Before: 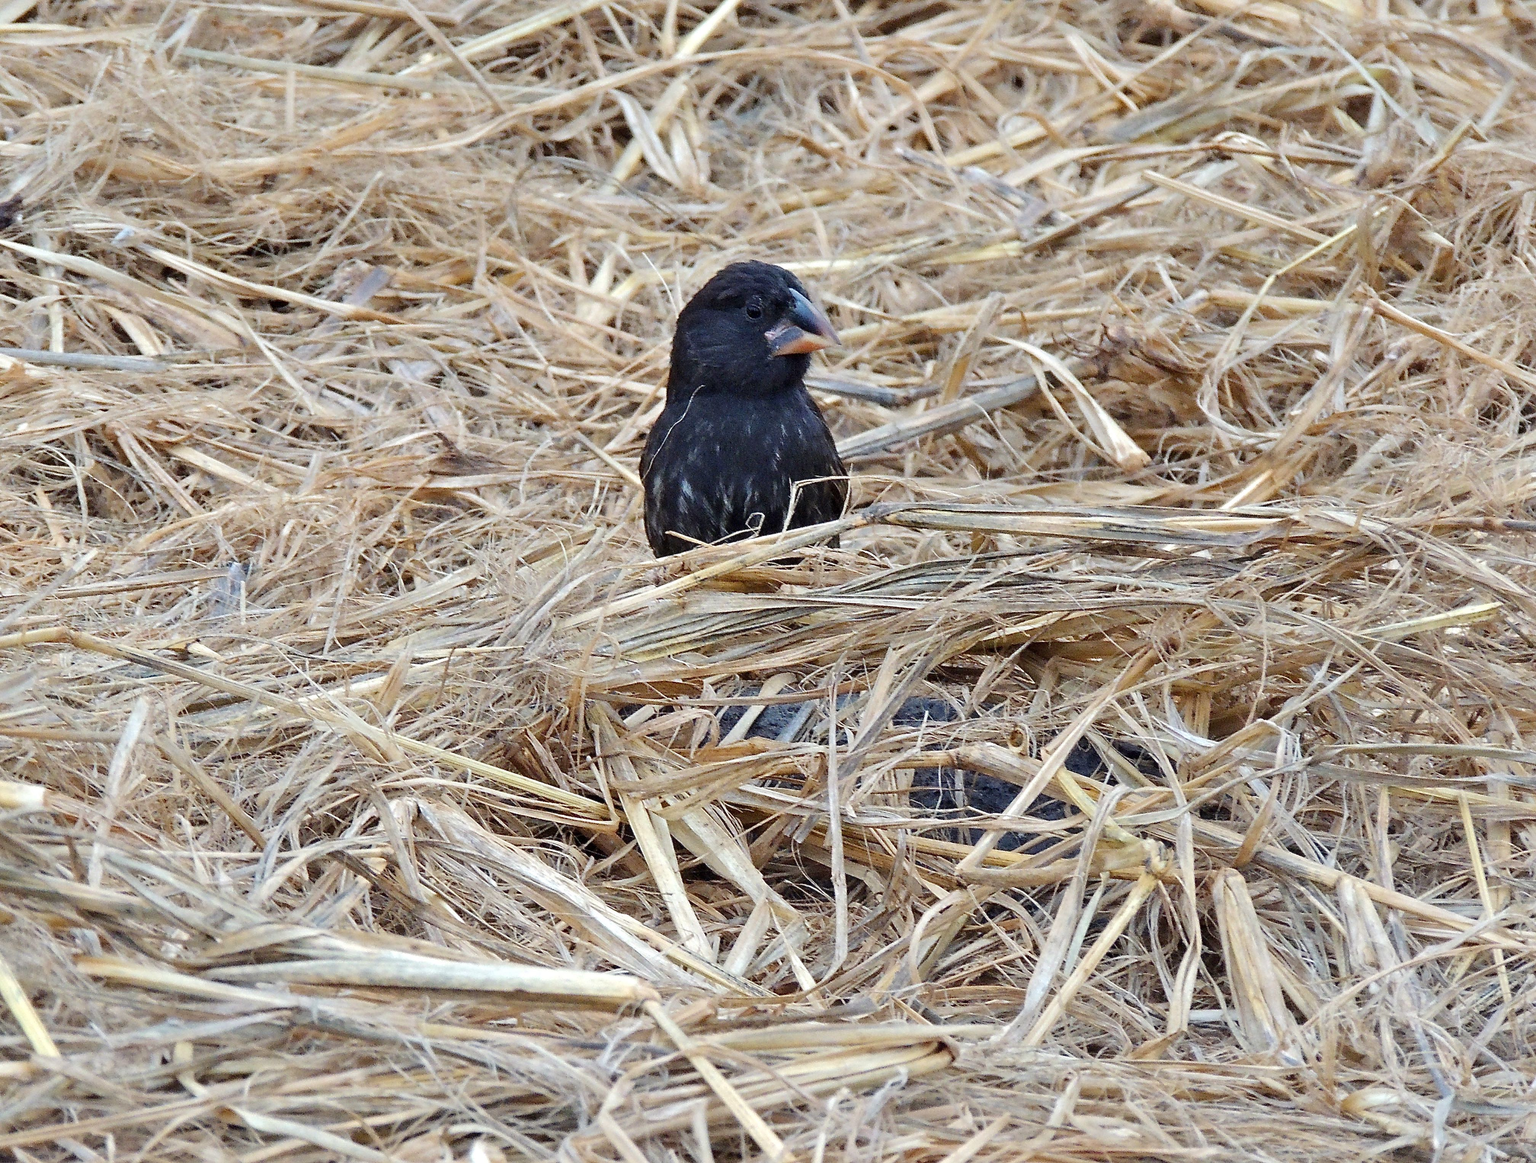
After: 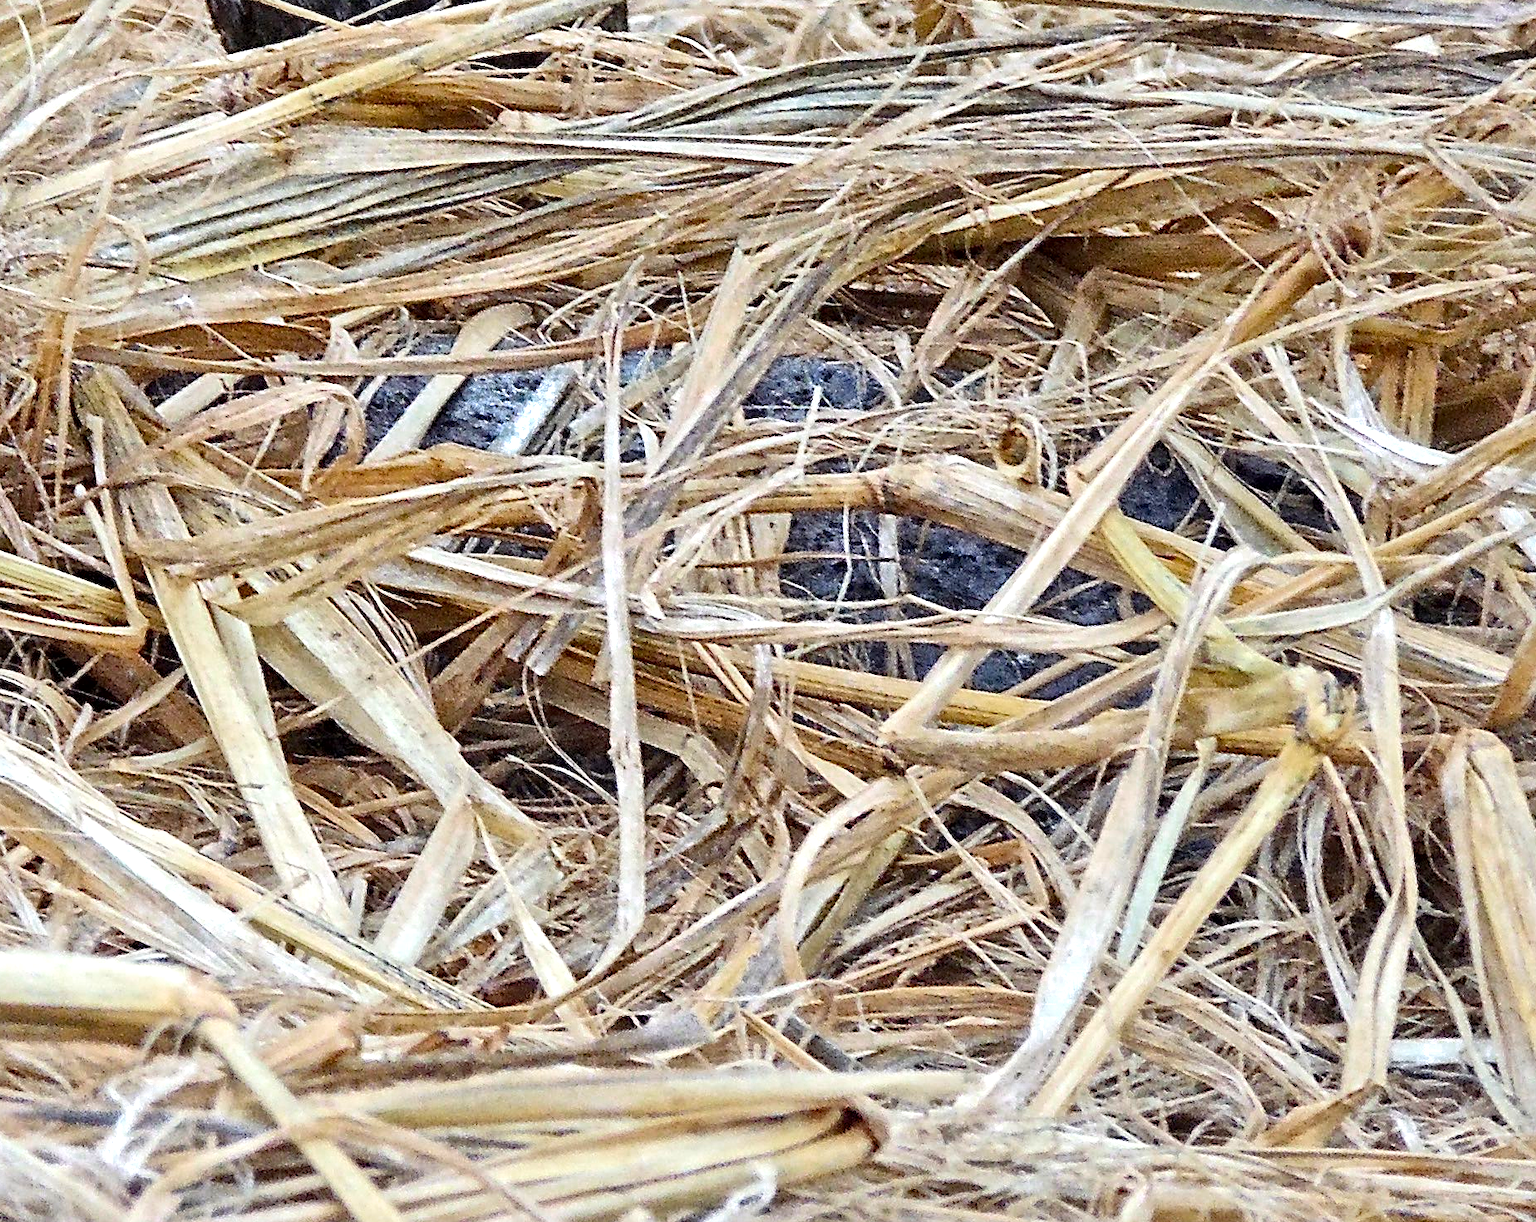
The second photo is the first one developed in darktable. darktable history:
local contrast: mode bilateral grid, contrast 21, coarseness 19, detail 163%, midtone range 0.2
contrast brightness saturation: contrast 0.203, brightness 0.166, saturation 0.218
crop: left 35.947%, top 45.895%, right 18.201%, bottom 5.909%
color zones: curves: ch0 [(0.203, 0.433) (0.607, 0.517) (0.697, 0.696) (0.705, 0.897)]
color balance rgb: perceptual saturation grading › global saturation 0.577%
haze removal: adaptive false
